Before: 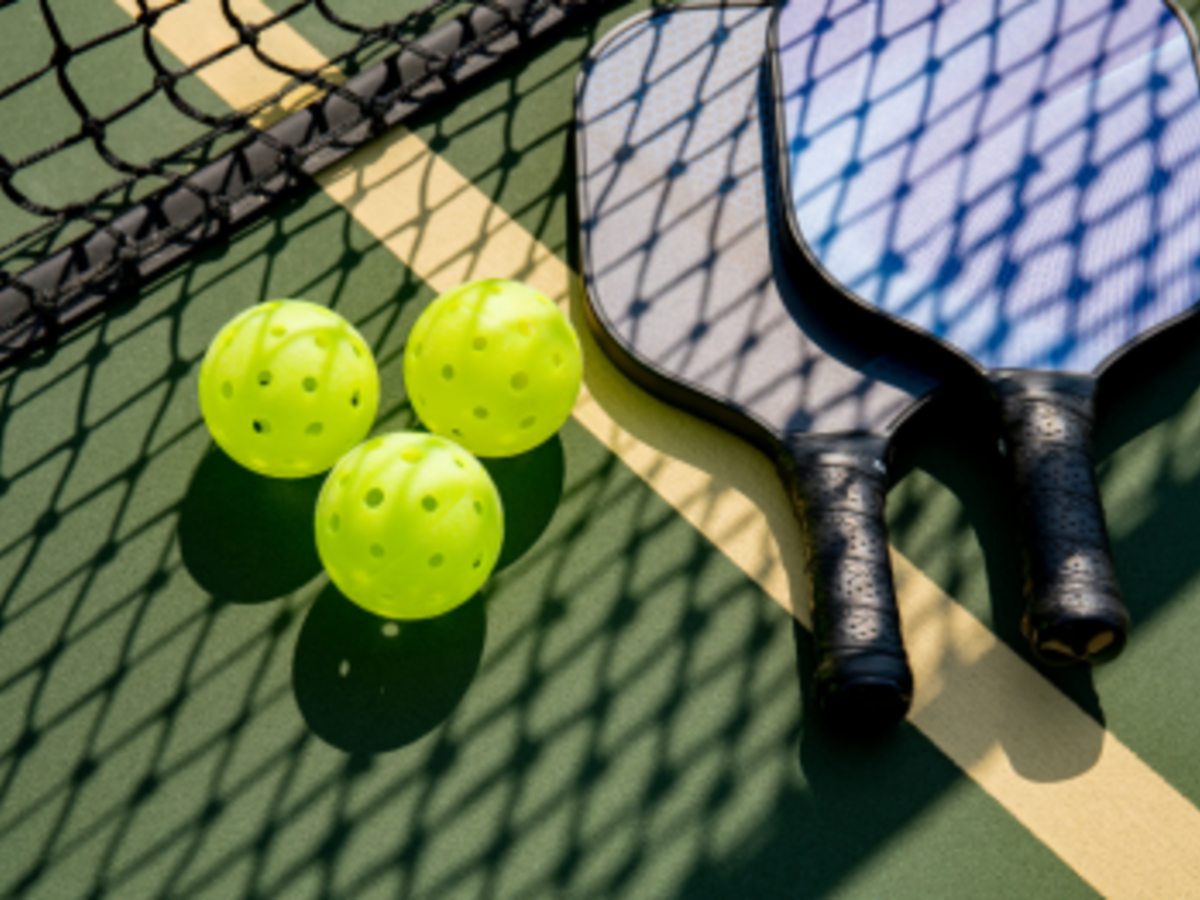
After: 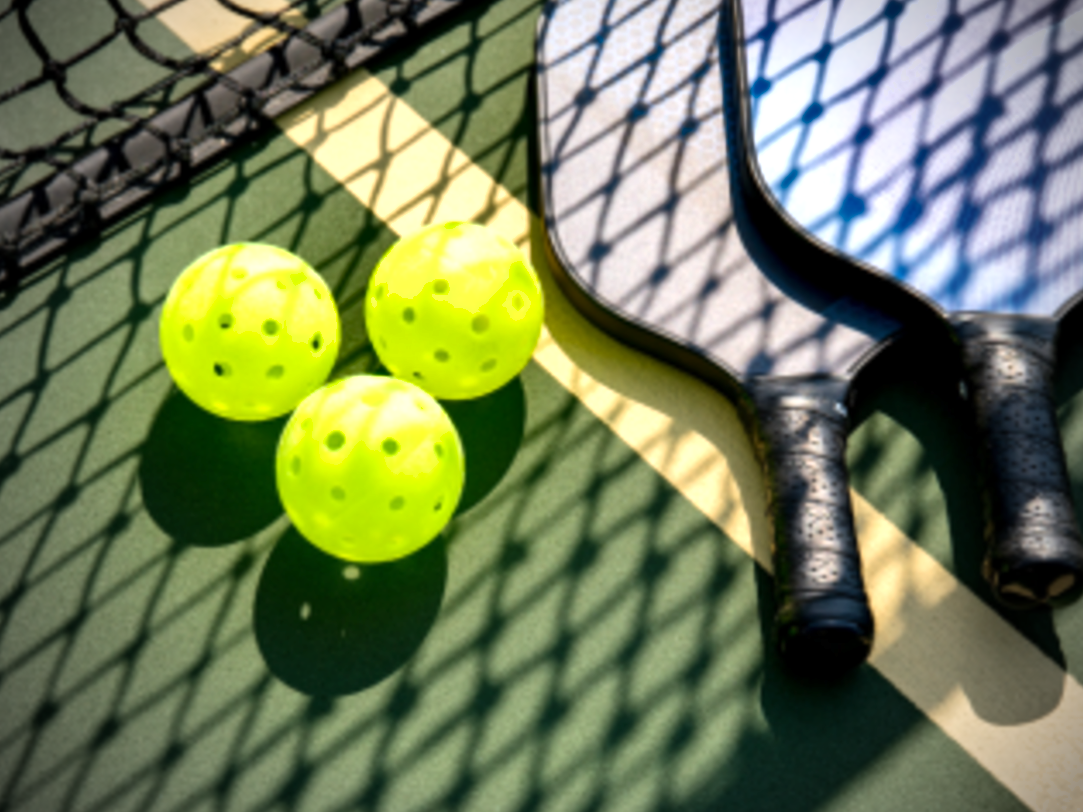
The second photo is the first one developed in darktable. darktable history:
shadows and highlights: shadows 30.63, highlights -63.22, shadows color adjustment 98%, highlights color adjustment 58.61%, soften with gaussian
exposure: exposure 0.661 EV, compensate highlight preservation false
crop: left 3.305%, top 6.436%, right 6.389%, bottom 3.258%
vignetting: fall-off start 75%, brightness -0.692, width/height ratio 1.084
